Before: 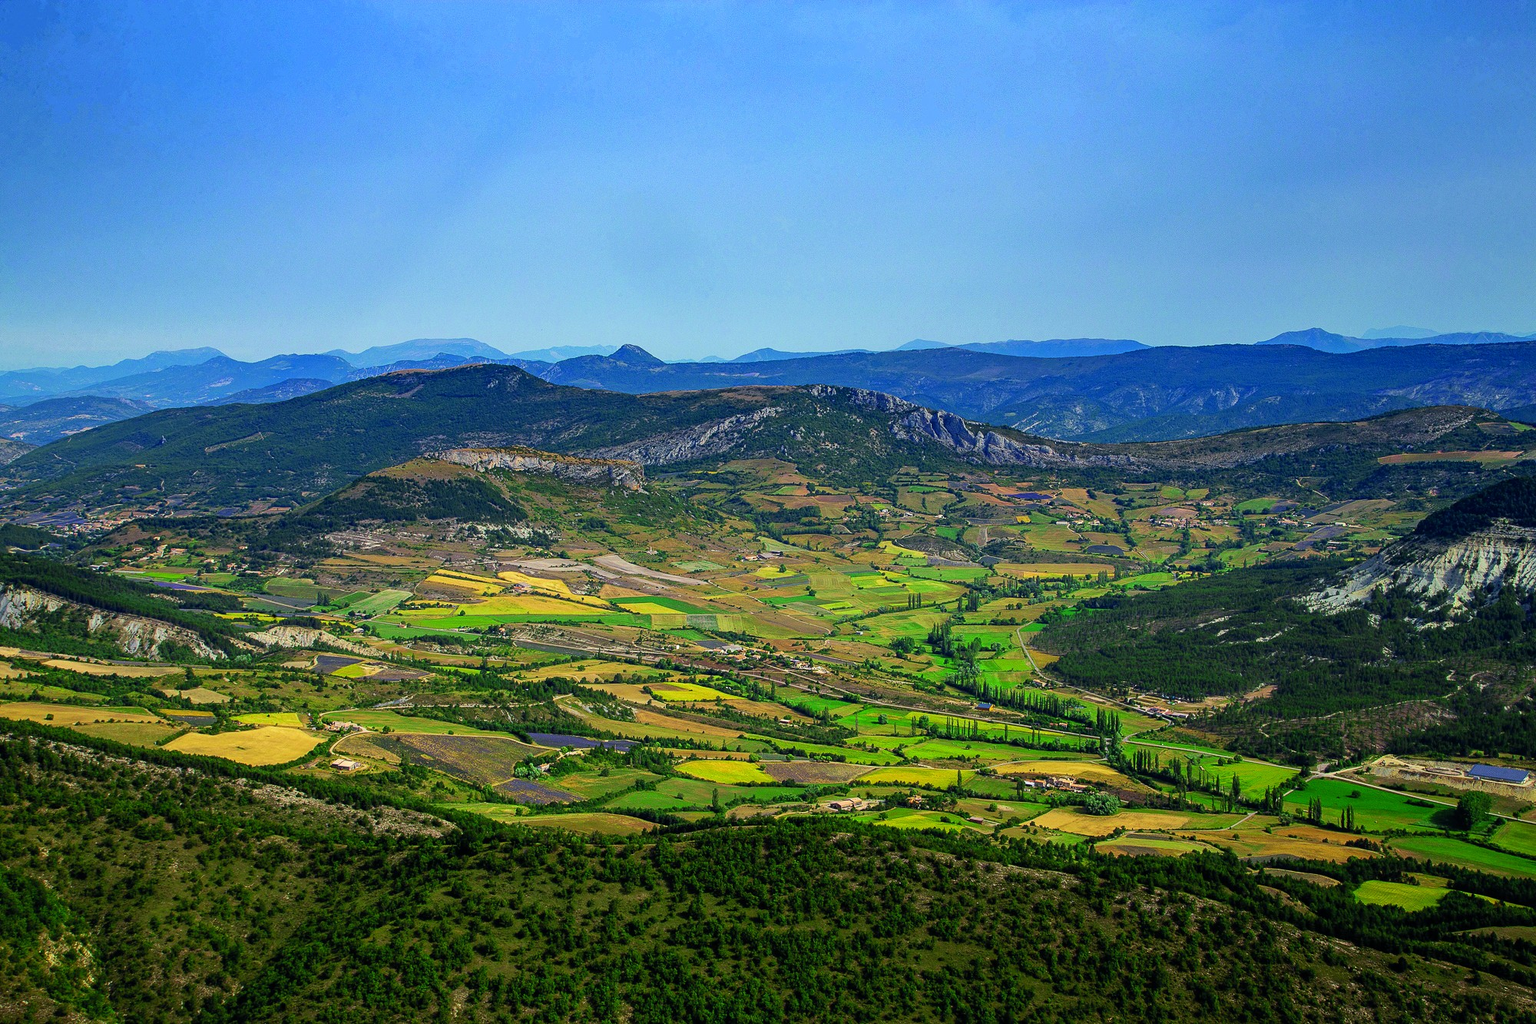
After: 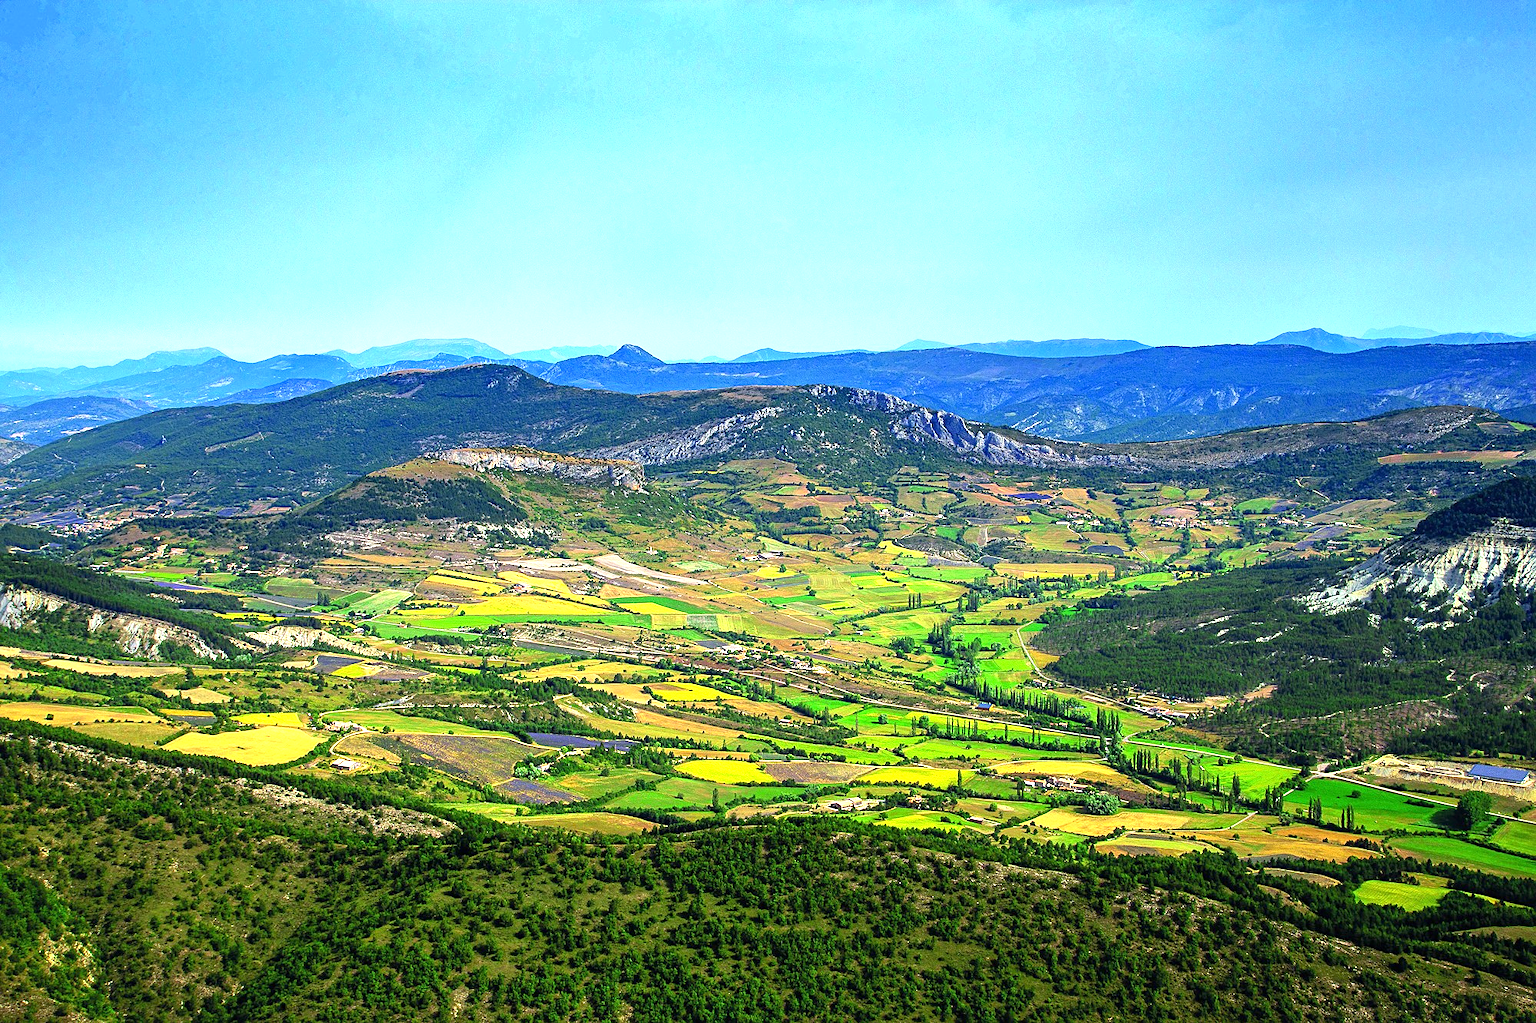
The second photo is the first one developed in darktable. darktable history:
exposure: black level correction 0, exposure 1.198 EV, compensate exposure bias true, compensate highlight preservation false
sharpen: amount 0.2
